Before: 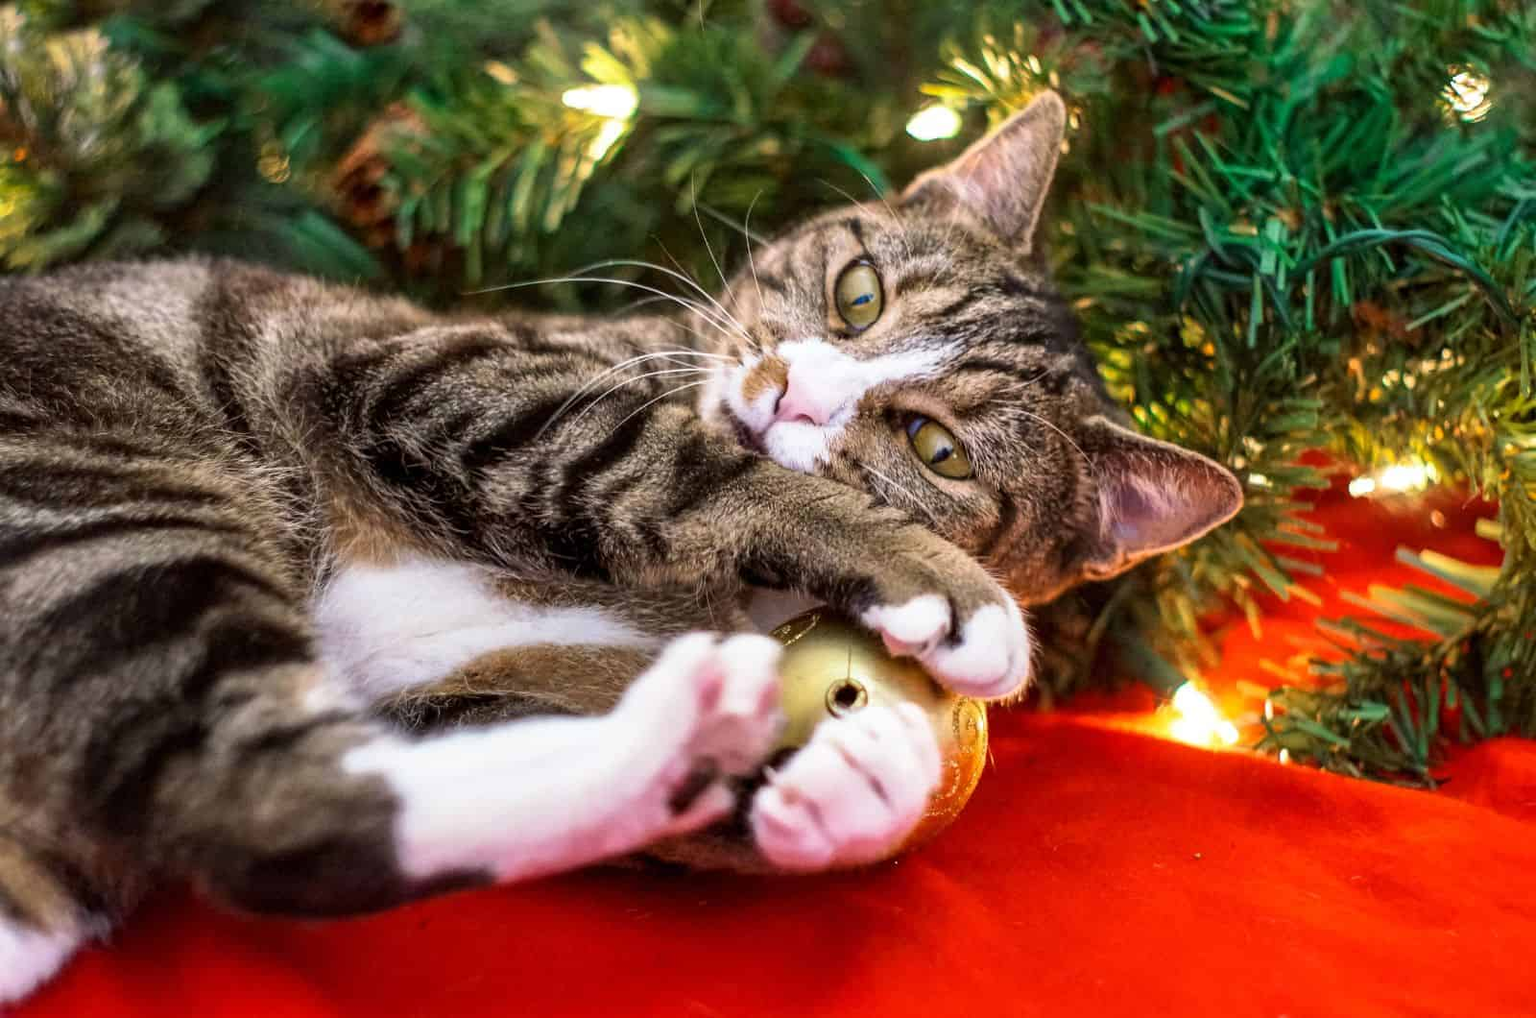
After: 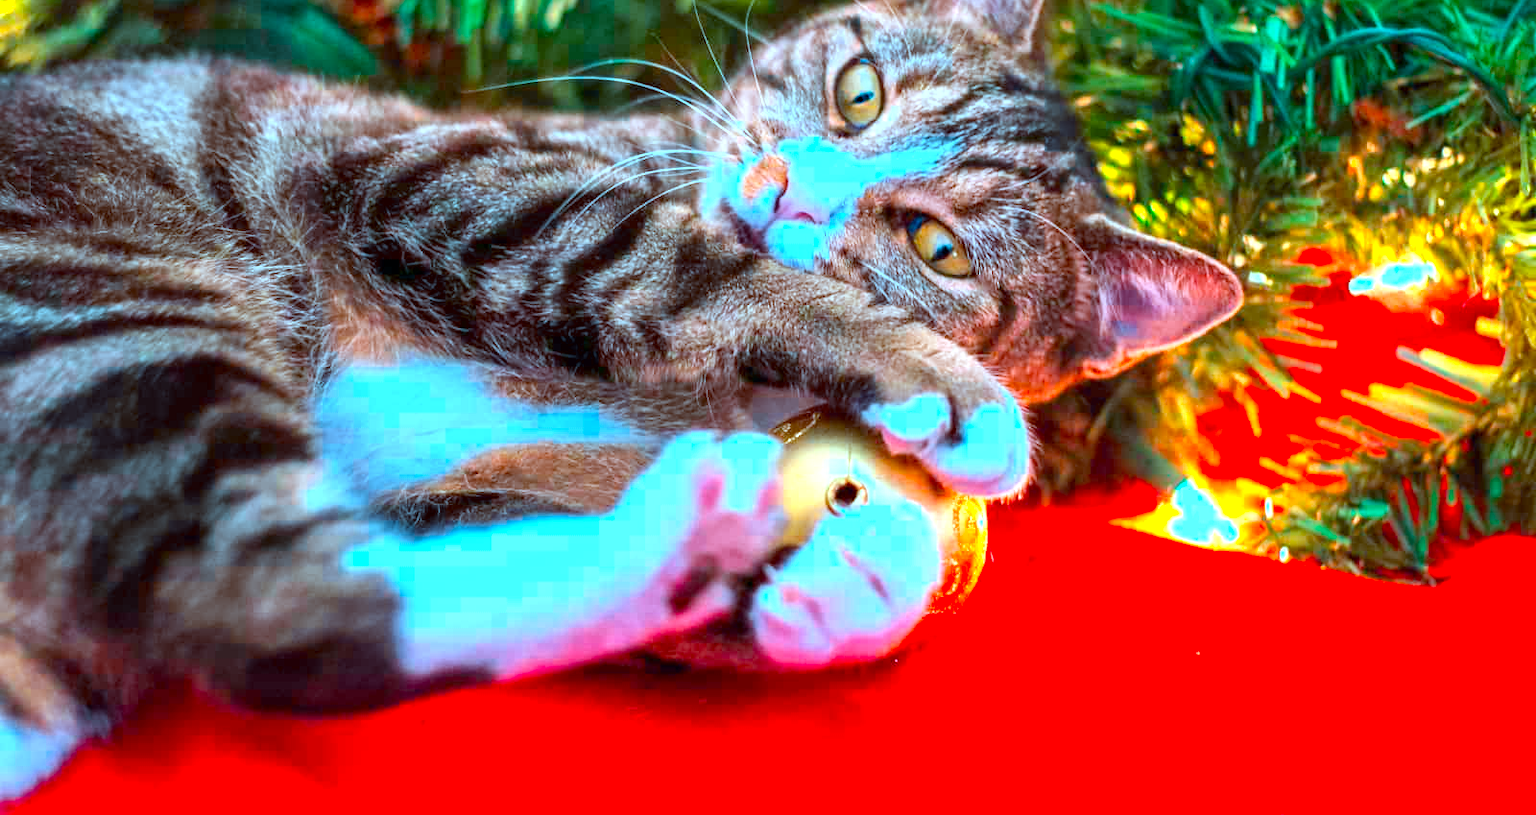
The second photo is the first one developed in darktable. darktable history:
color calibration: output R [1.422, -0.35, -0.252, 0], output G [-0.238, 1.259, -0.084, 0], output B [-0.081, -0.196, 1.58, 0], output brightness [0.49, 0.671, -0.57, 0], x 0.37, y 0.382, temperature 4316.2 K
crop and rotate: top 19.831%
